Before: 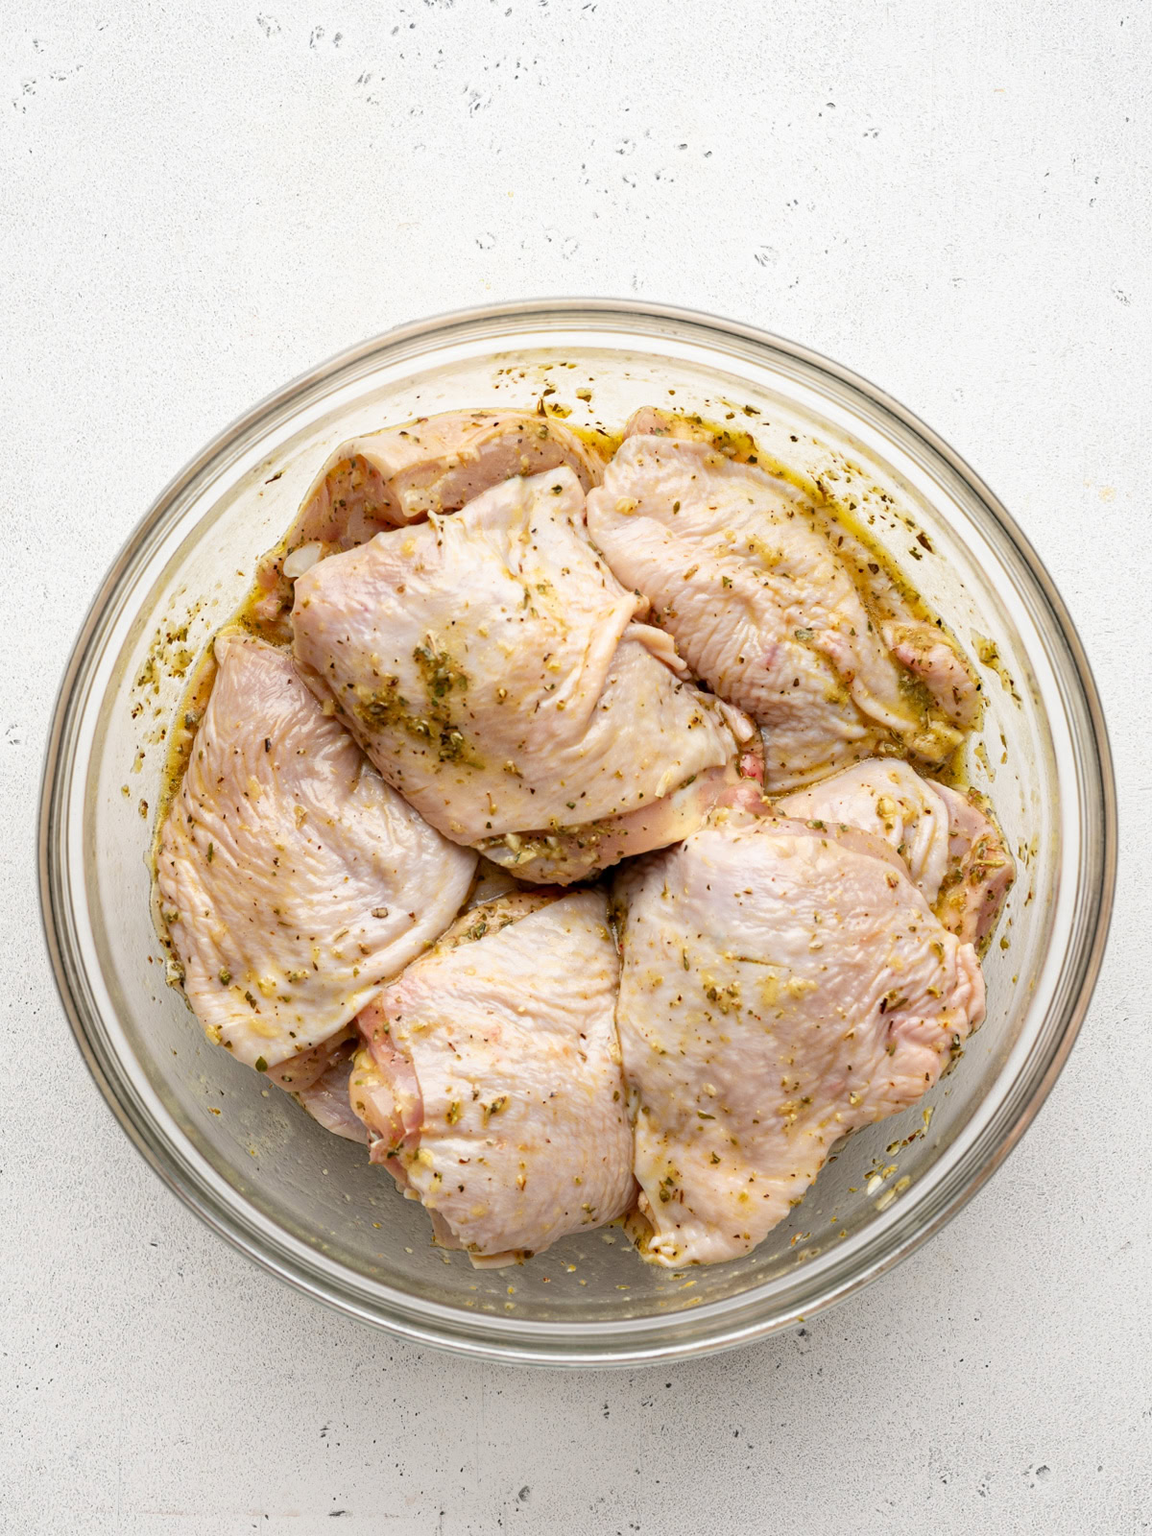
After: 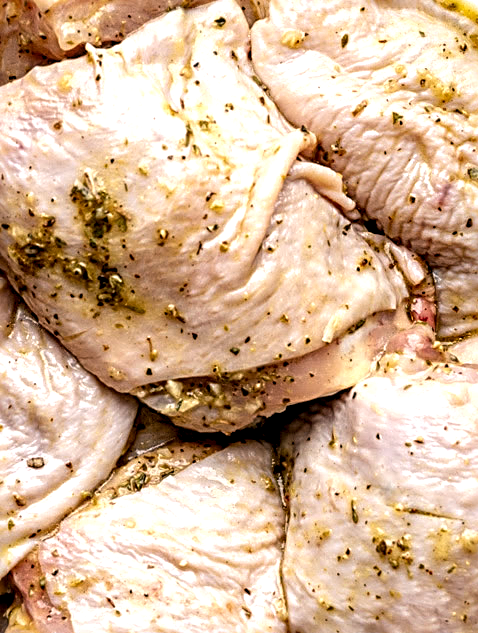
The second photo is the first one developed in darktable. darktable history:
crop: left 30.065%, top 30.501%, right 30.046%, bottom 29.885%
sharpen: radius 2.655, amount 0.66
color correction: highlights a* 3.01, highlights b* -1.02, shadows a* -0.115, shadows b* 1.92, saturation 0.982
local contrast: detail 154%
levels: levels [0.062, 0.494, 0.925]
